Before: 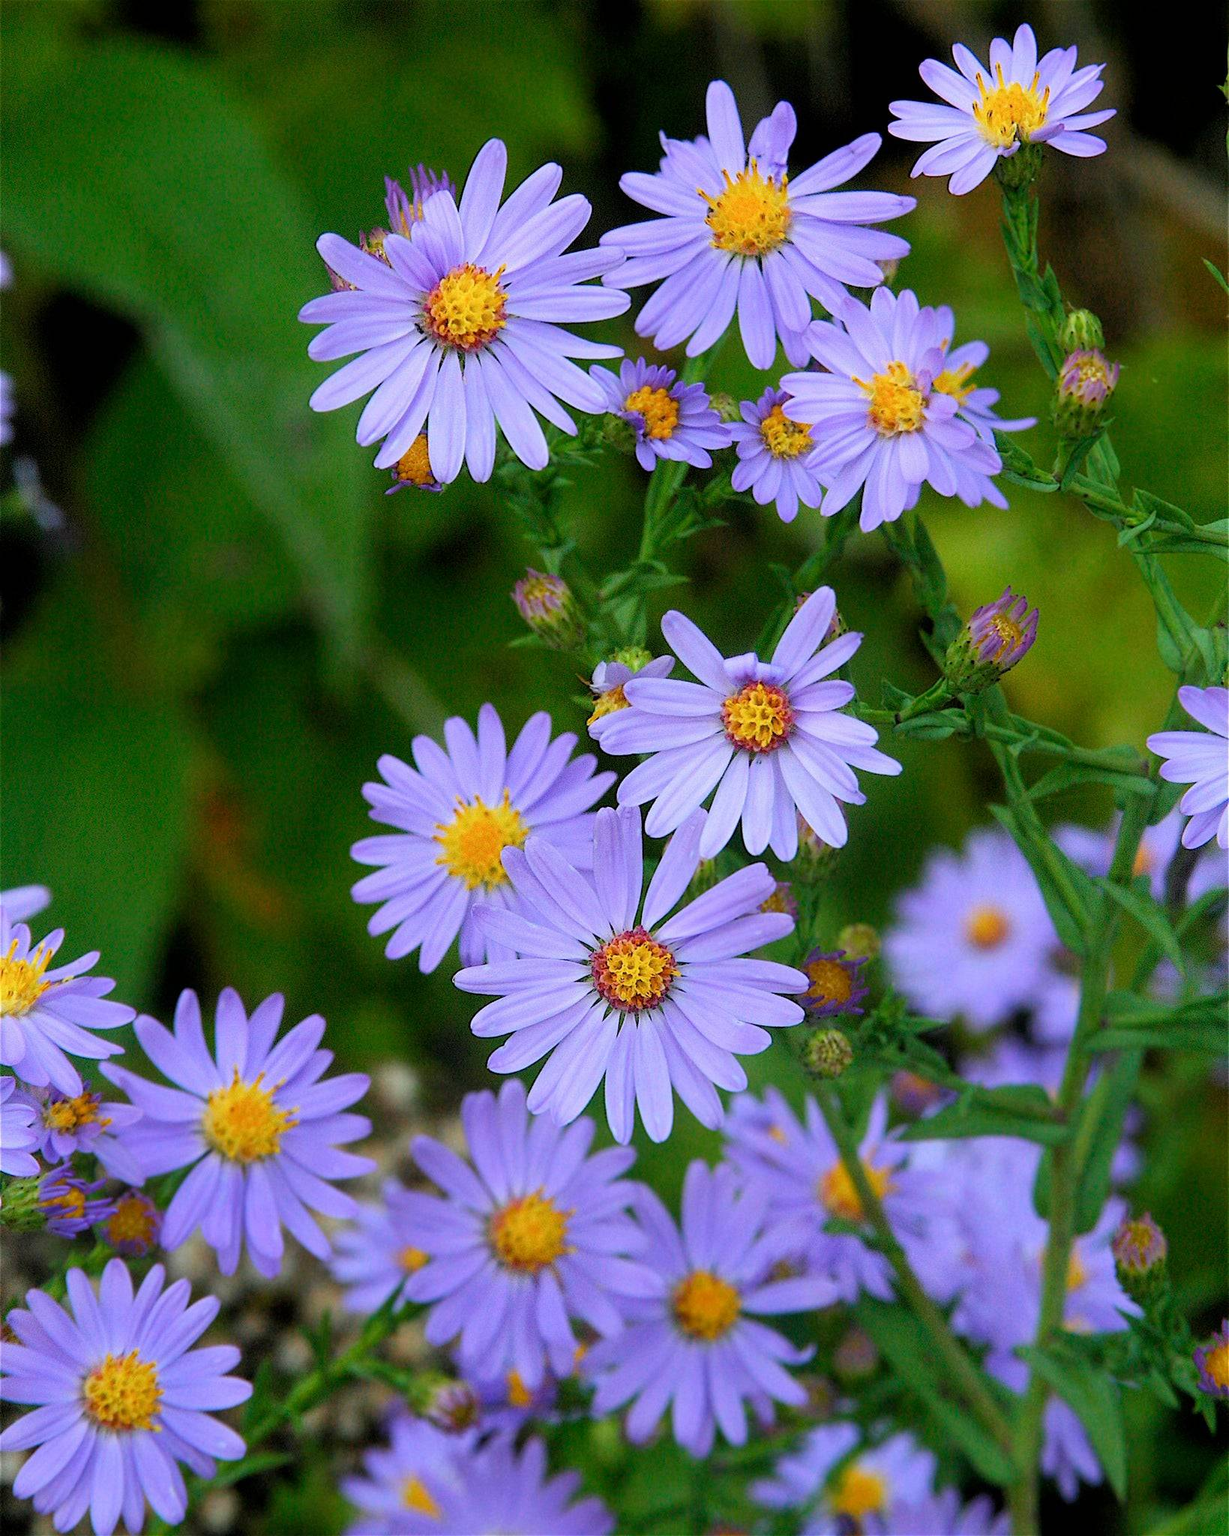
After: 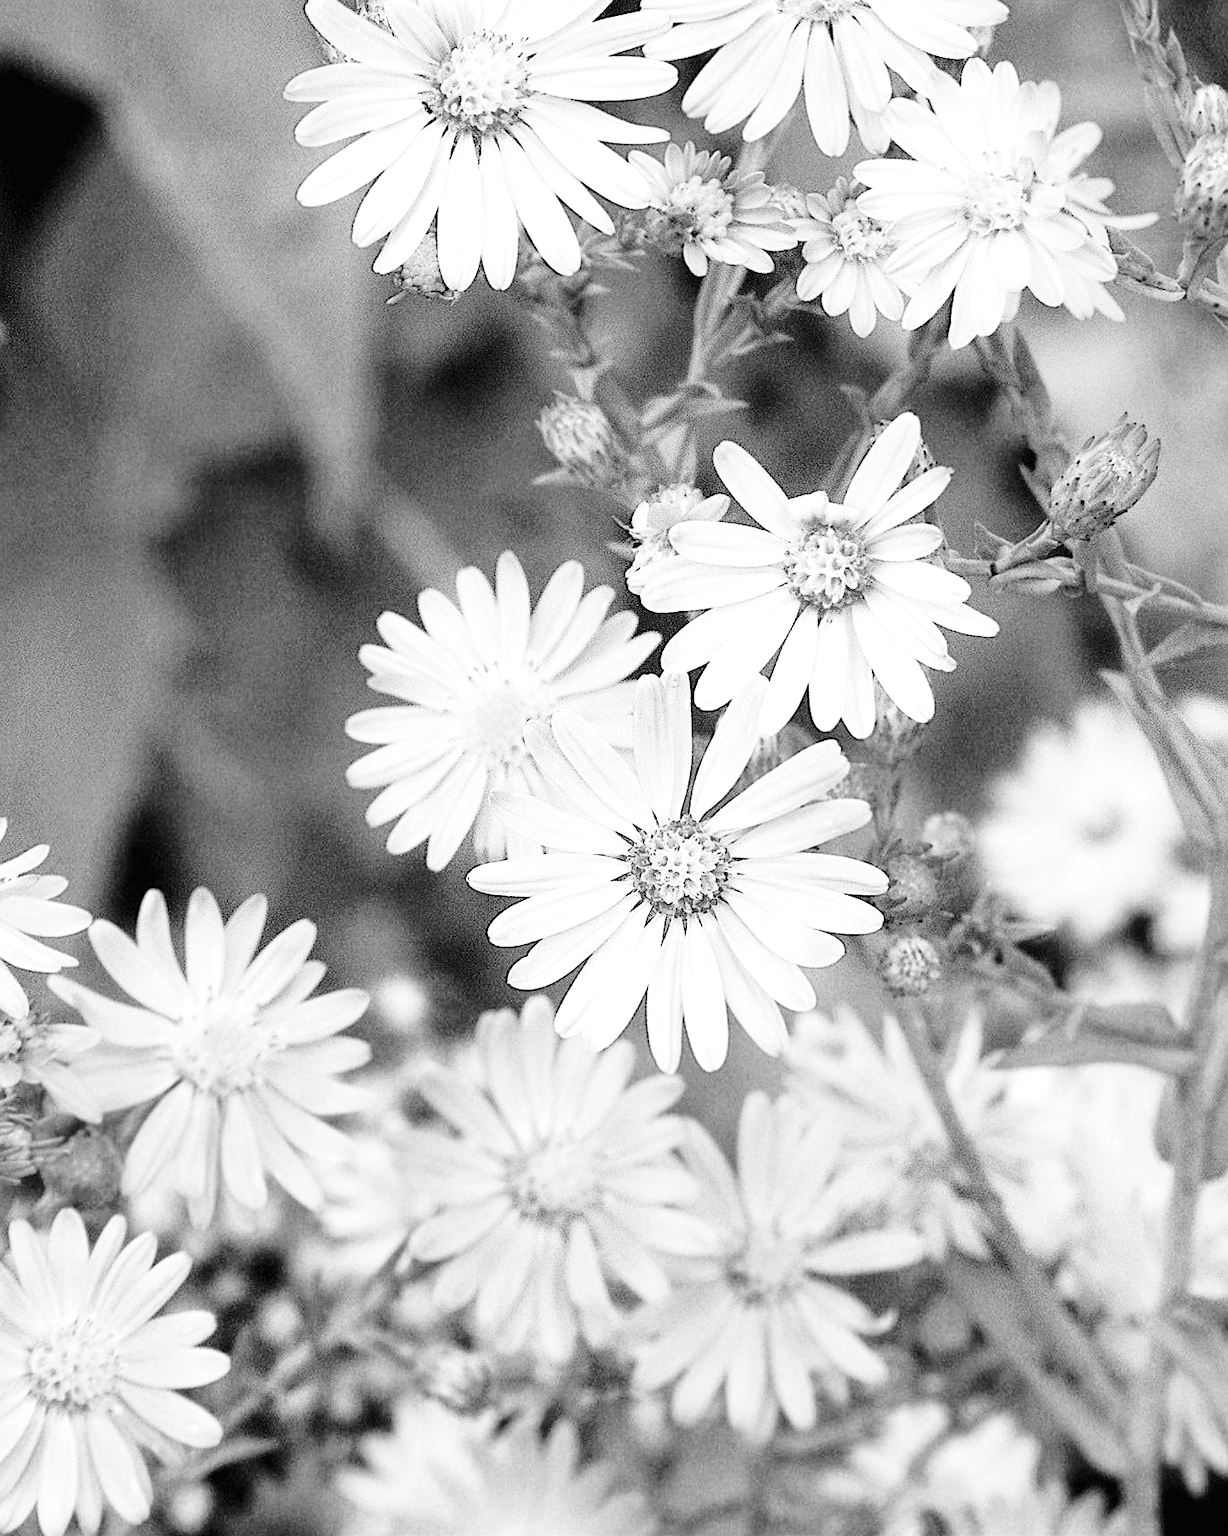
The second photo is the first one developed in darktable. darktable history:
crop and rotate: left 4.842%, top 15.51%, right 10.668%
base curve: curves: ch0 [(0, 0) (0.028, 0.03) (0.121, 0.232) (0.46, 0.748) (0.859, 0.968) (1, 1)], preserve colors none
exposure: black level correction 0, exposure 1.2 EV, compensate exposure bias true, compensate highlight preservation false
sharpen: amount 0.2
monochrome: on, module defaults
